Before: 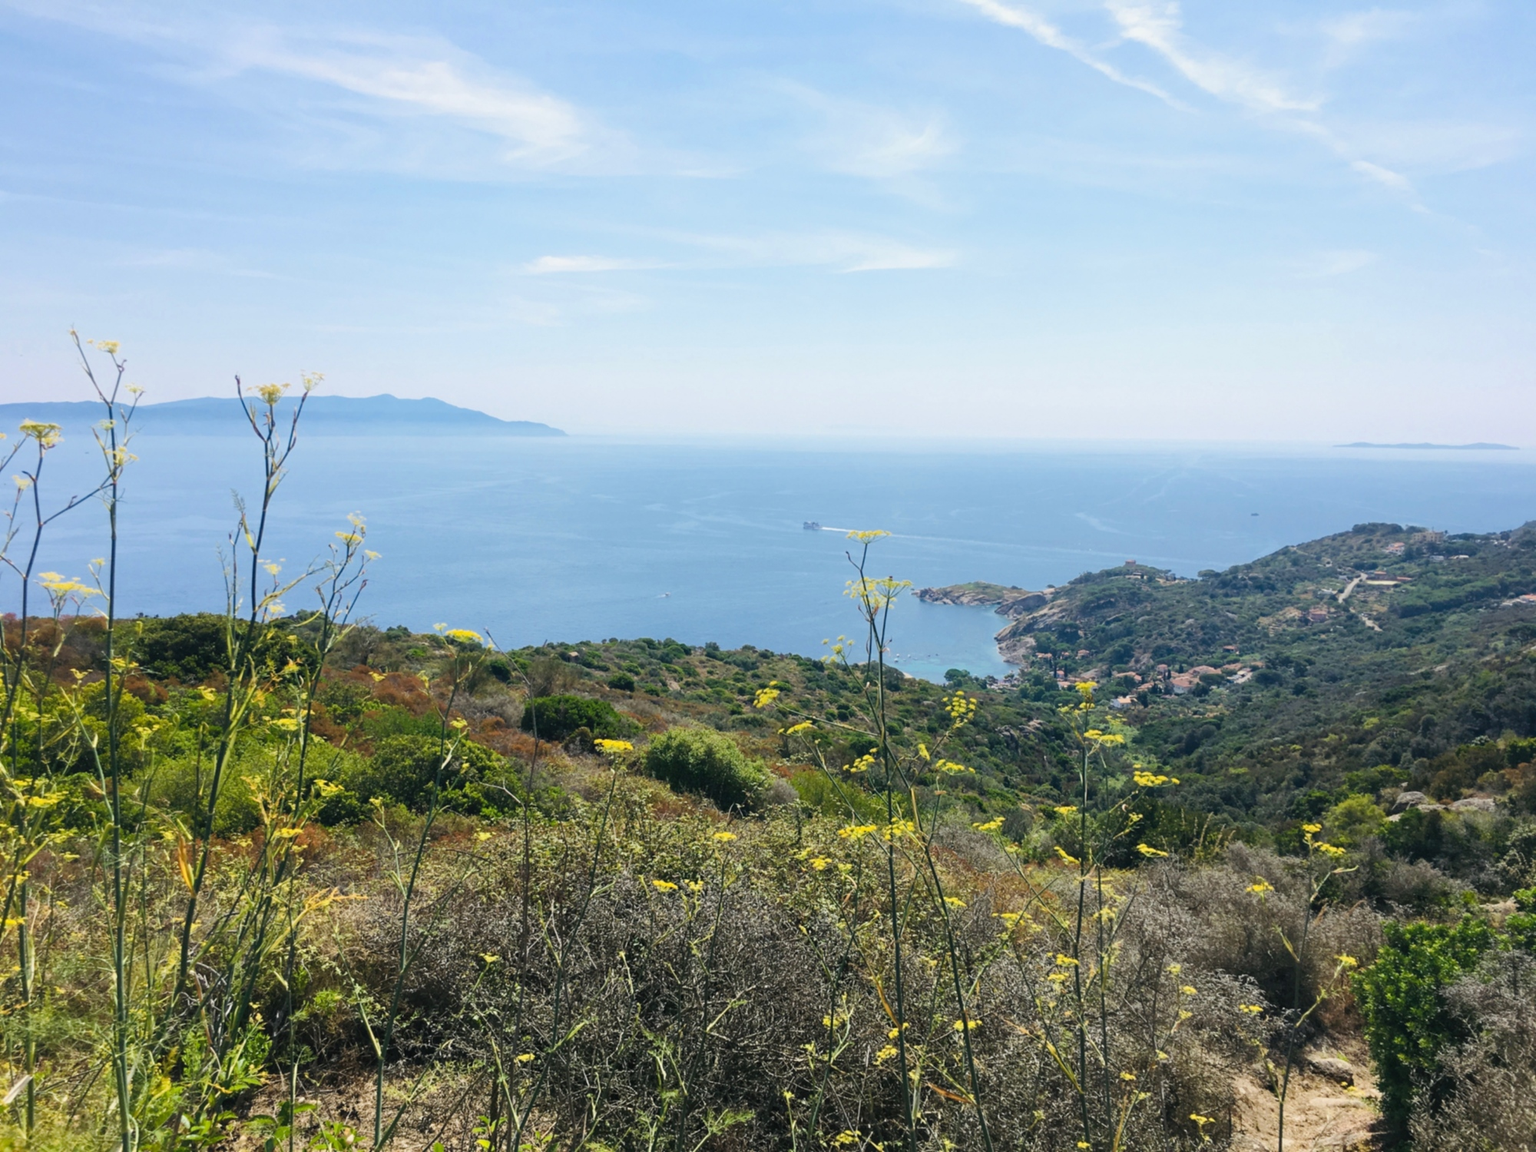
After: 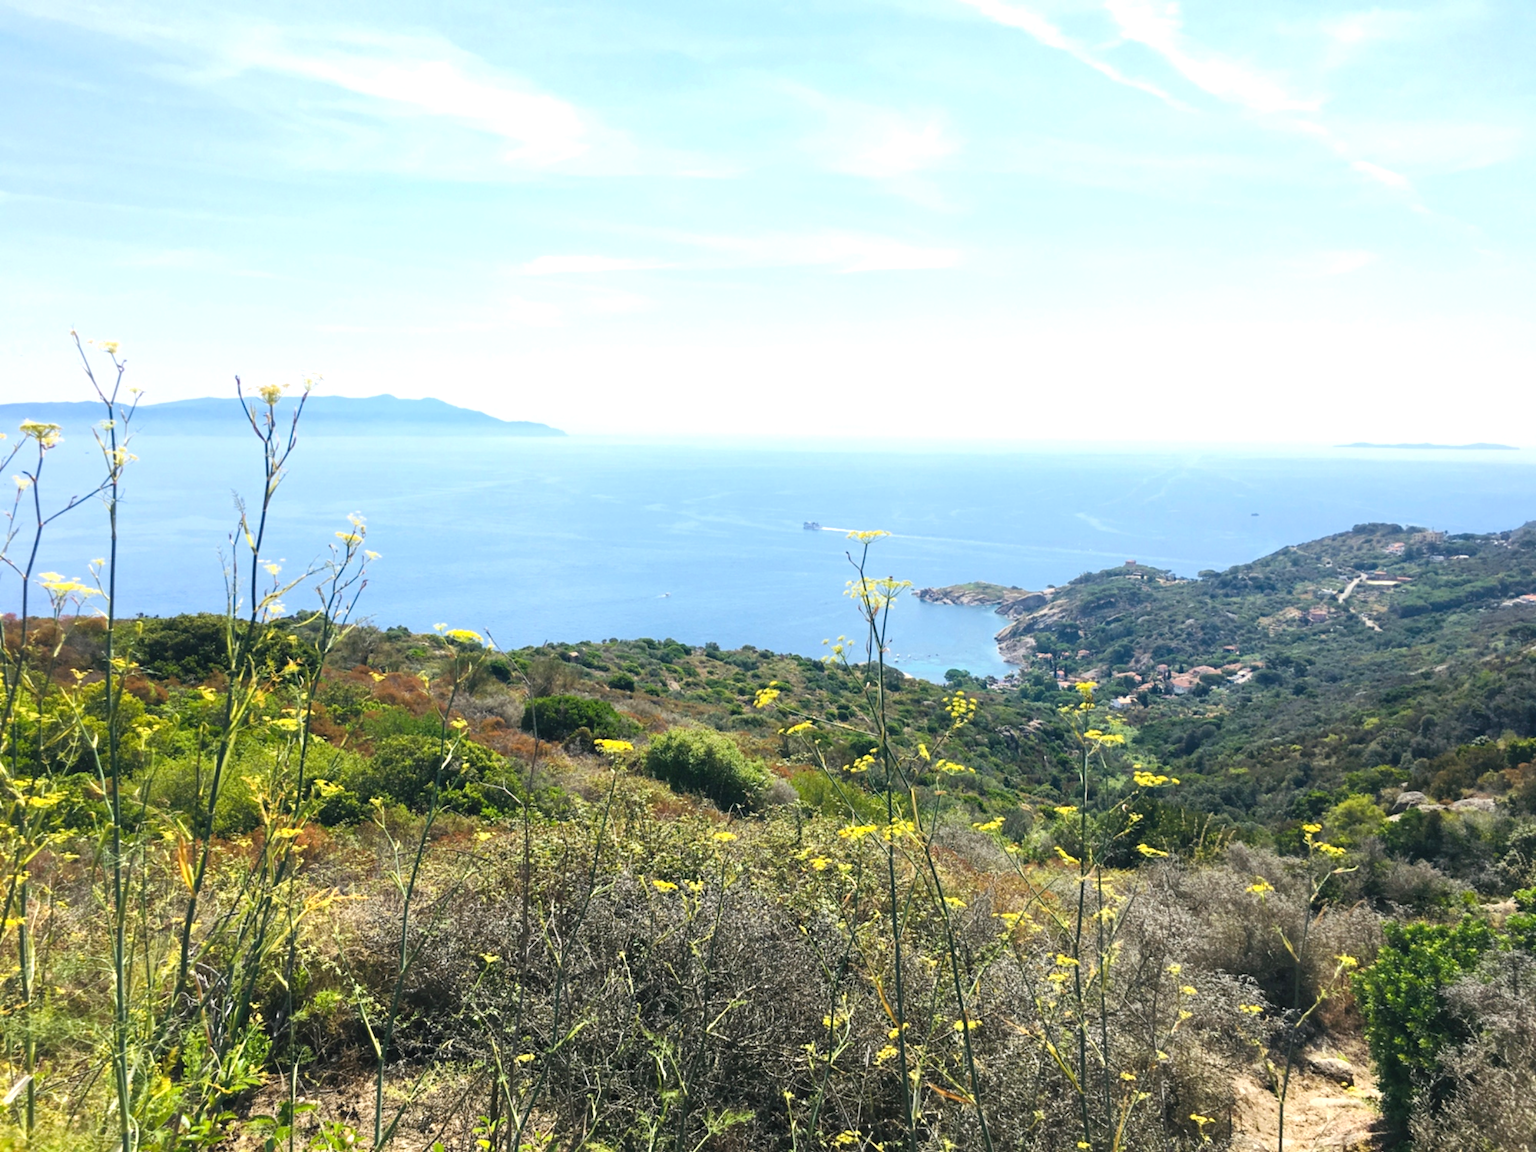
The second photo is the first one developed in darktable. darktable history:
exposure: exposure 0.603 EV, compensate highlight preservation false
